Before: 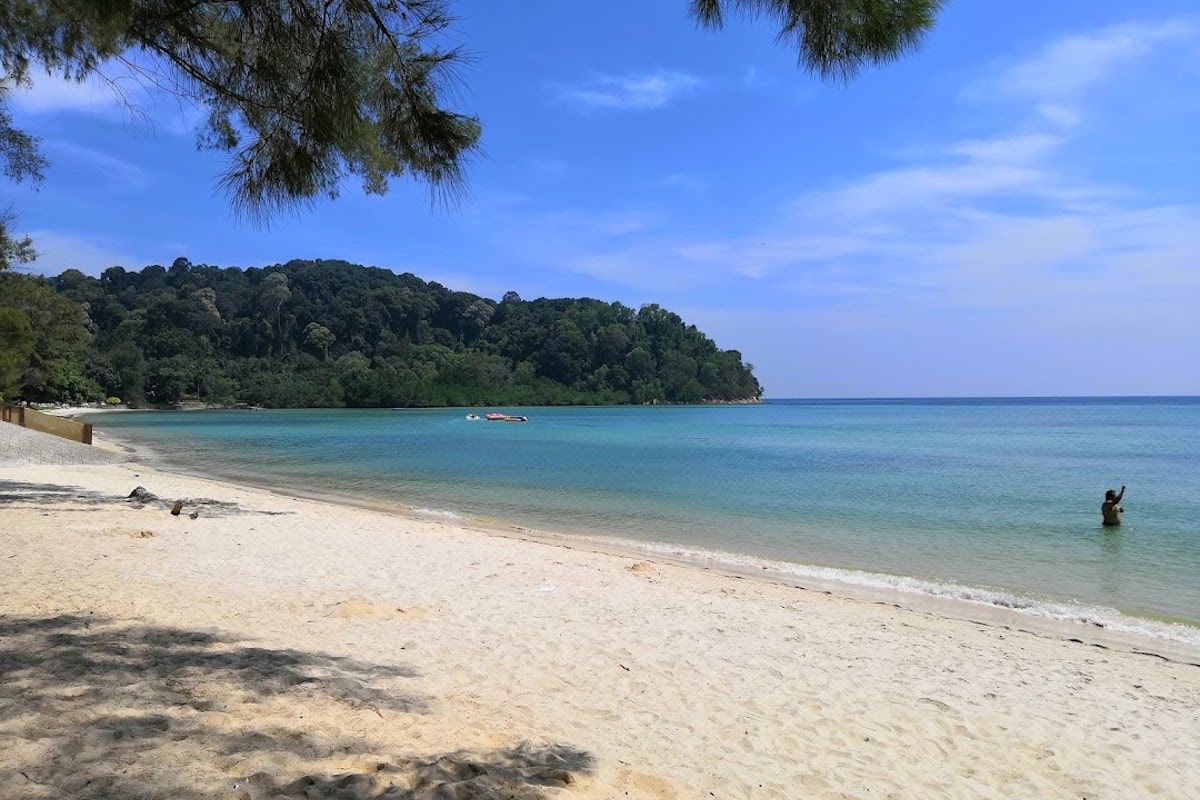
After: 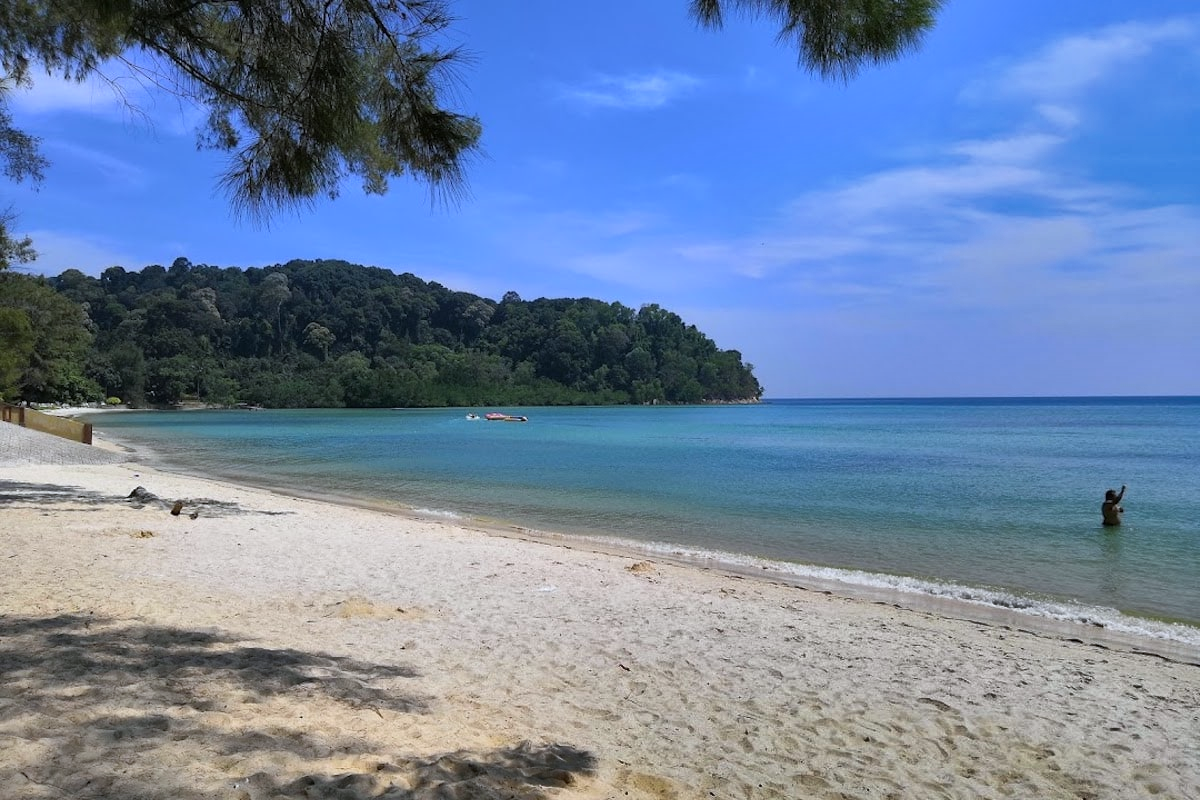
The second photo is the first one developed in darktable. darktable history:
shadows and highlights: shadows 24.5, highlights -78.15, soften with gaussian
white balance: red 0.976, blue 1.04
